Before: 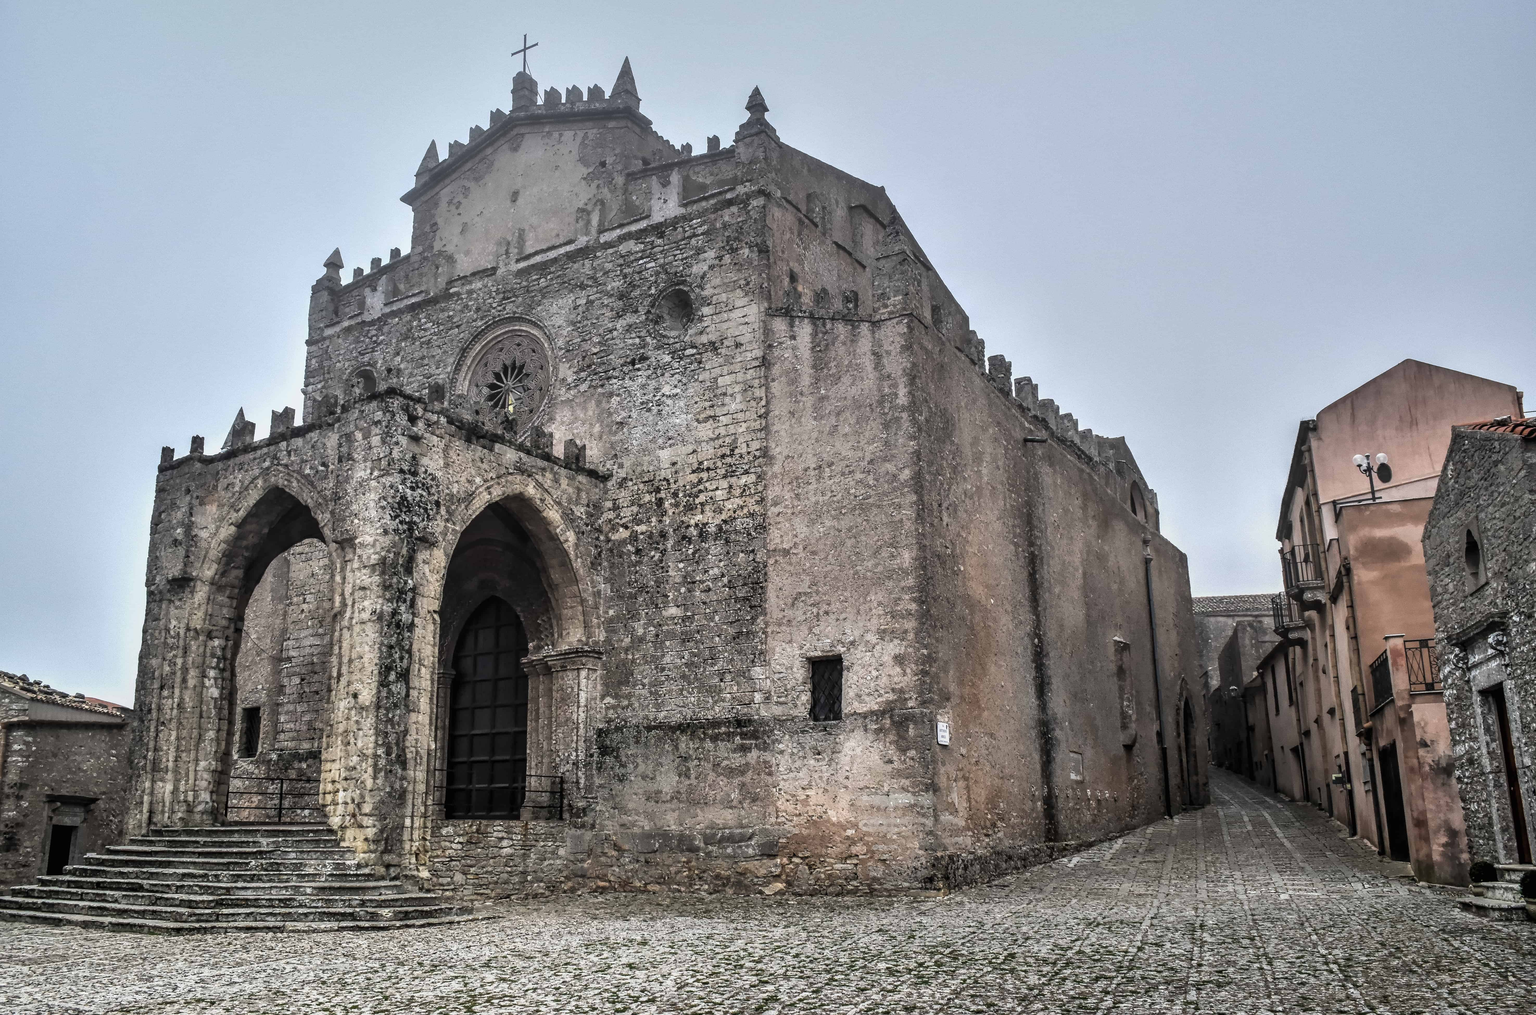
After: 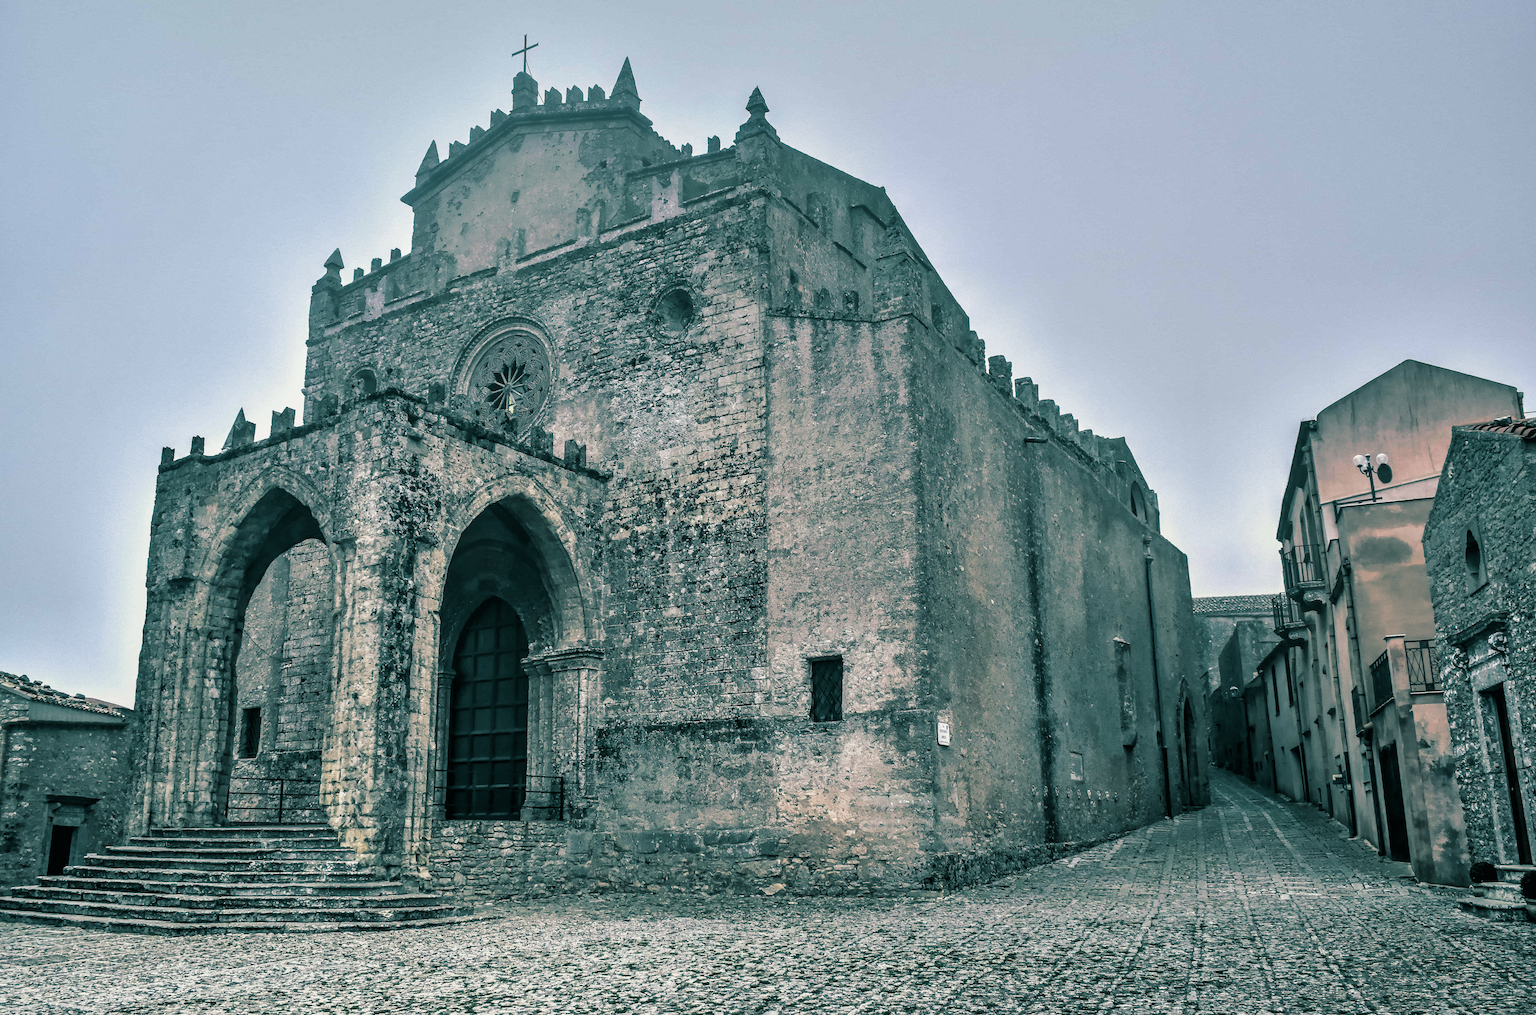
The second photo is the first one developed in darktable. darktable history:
shadows and highlights: radius 125.46, shadows 30.51, highlights -30.51, low approximation 0.01, soften with gaussian
split-toning: shadows › hue 186.43°, highlights › hue 49.29°, compress 30.29%
